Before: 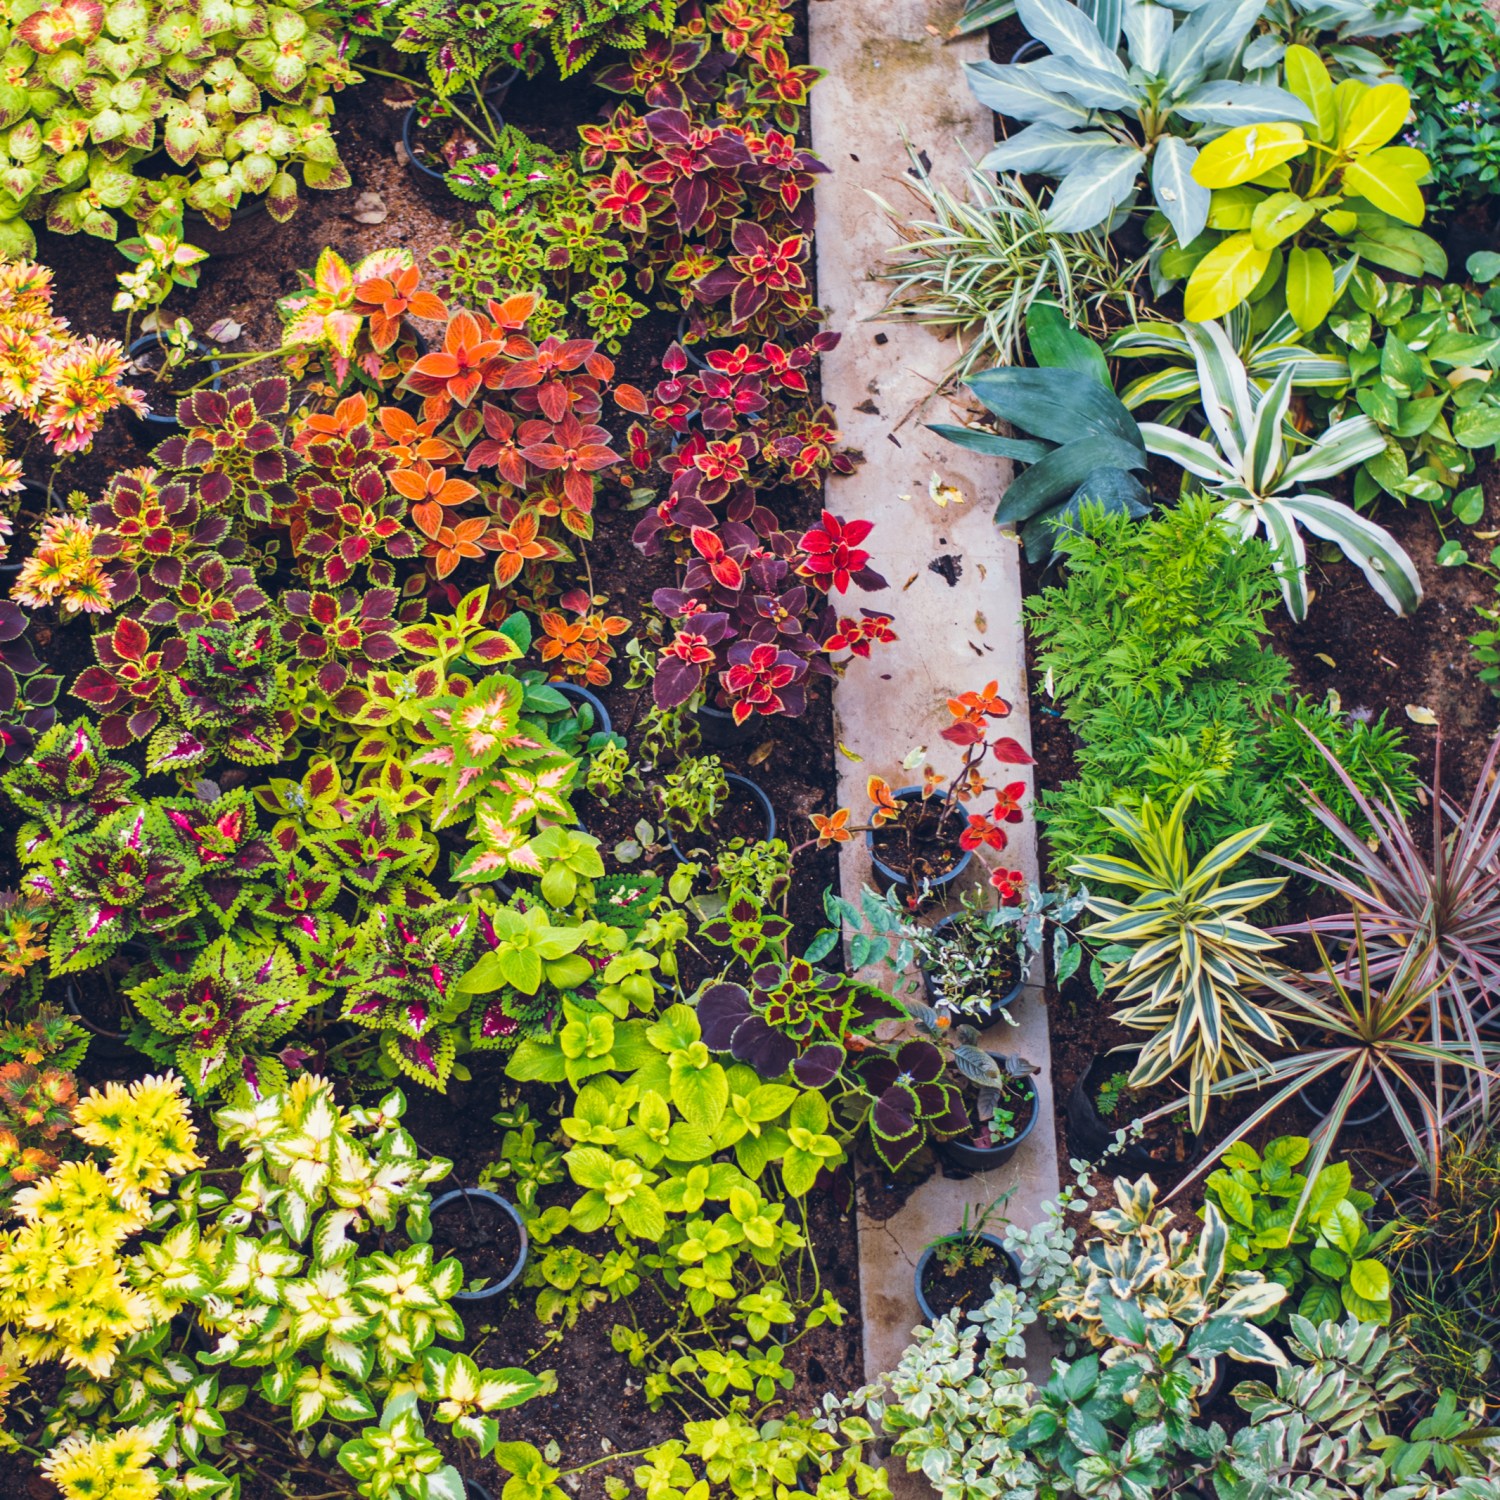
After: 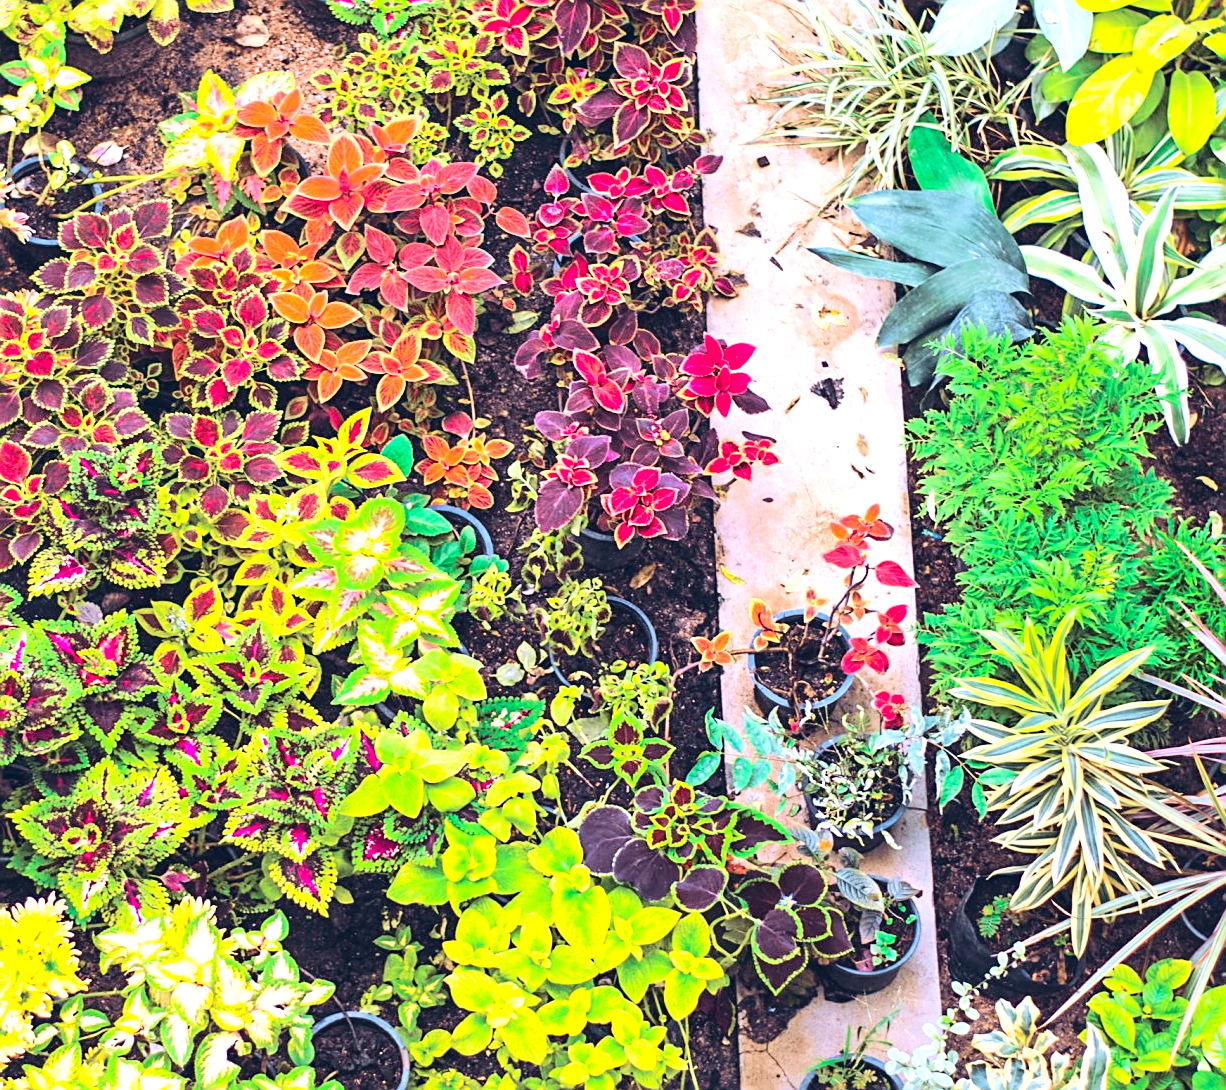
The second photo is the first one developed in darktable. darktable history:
sharpen: on, module defaults
crop: left 7.905%, top 11.807%, right 10.358%, bottom 15.467%
exposure: black level correction 0, exposure 1.44 EV, compensate highlight preservation false
tone curve: curves: ch0 [(0, 0) (0.049, 0.01) (0.154, 0.081) (0.491, 0.519) (0.748, 0.765) (1, 0.919)]; ch1 [(0, 0) (0.172, 0.123) (0.317, 0.272) (0.401, 0.422) (0.499, 0.497) (0.531, 0.54) (0.615, 0.603) (0.741, 0.783) (1, 1)]; ch2 [(0, 0) (0.411, 0.424) (0.483, 0.478) (0.544, 0.56) (0.686, 0.638) (1, 1)], color space Lab, independent channels, preserve colors none
